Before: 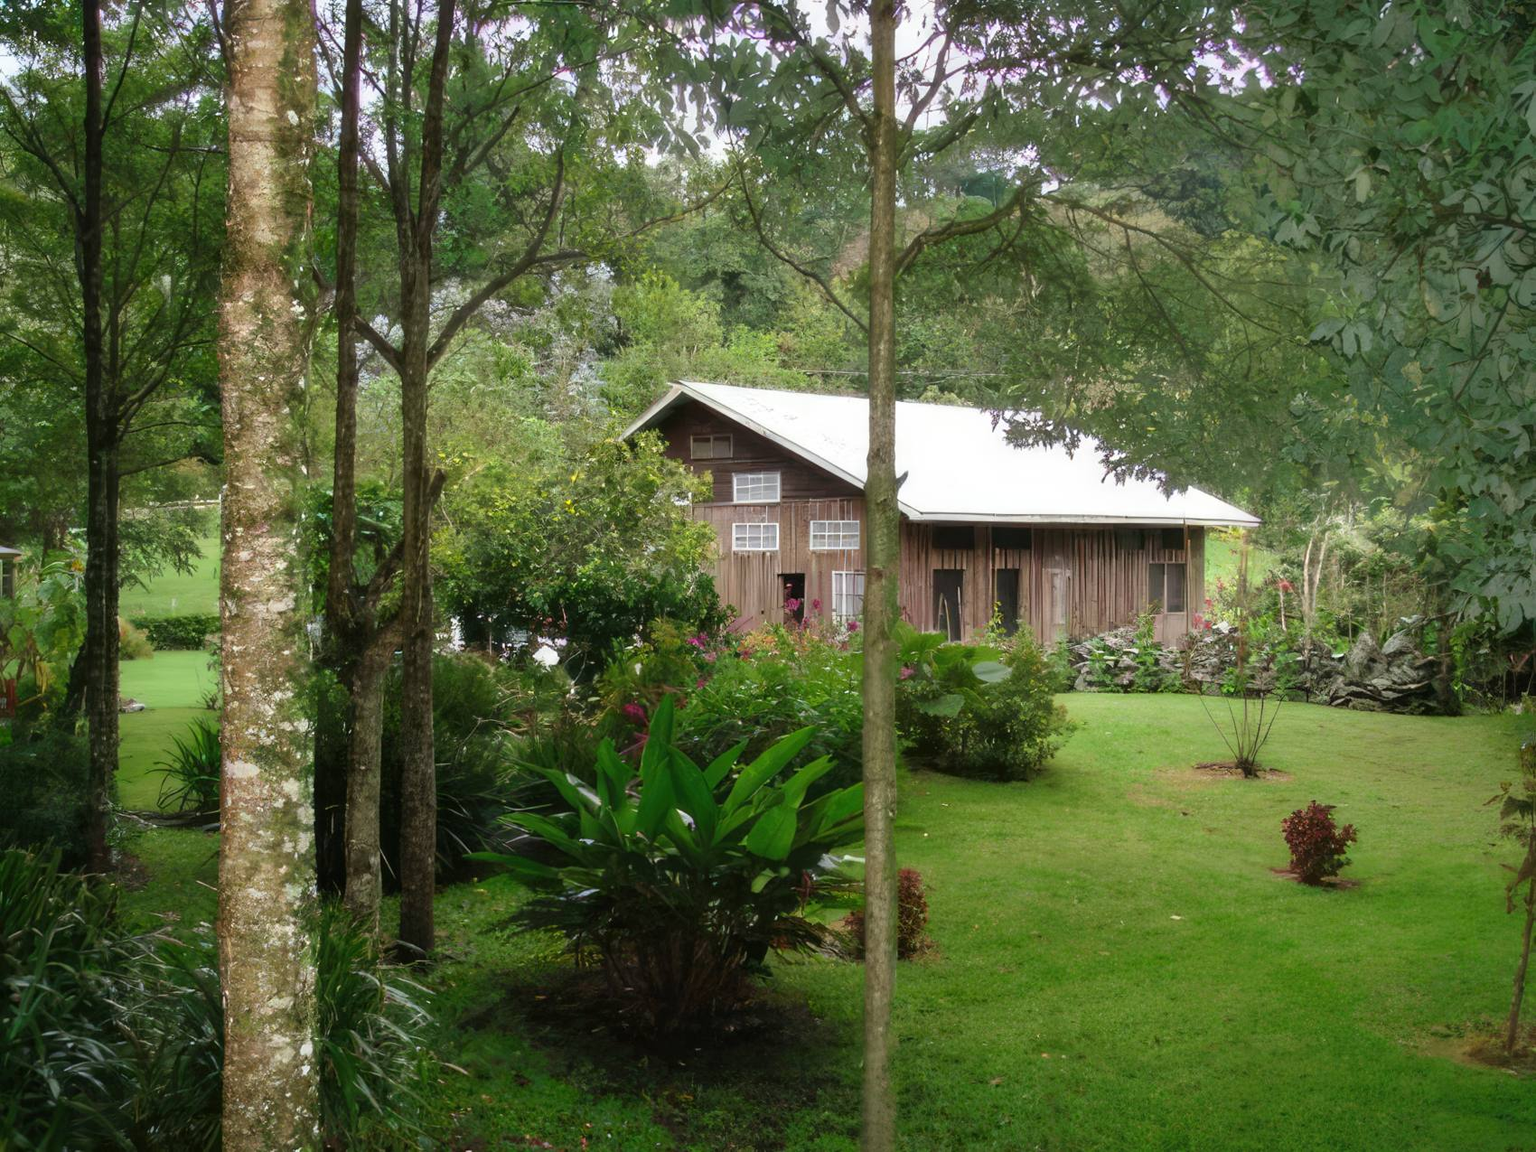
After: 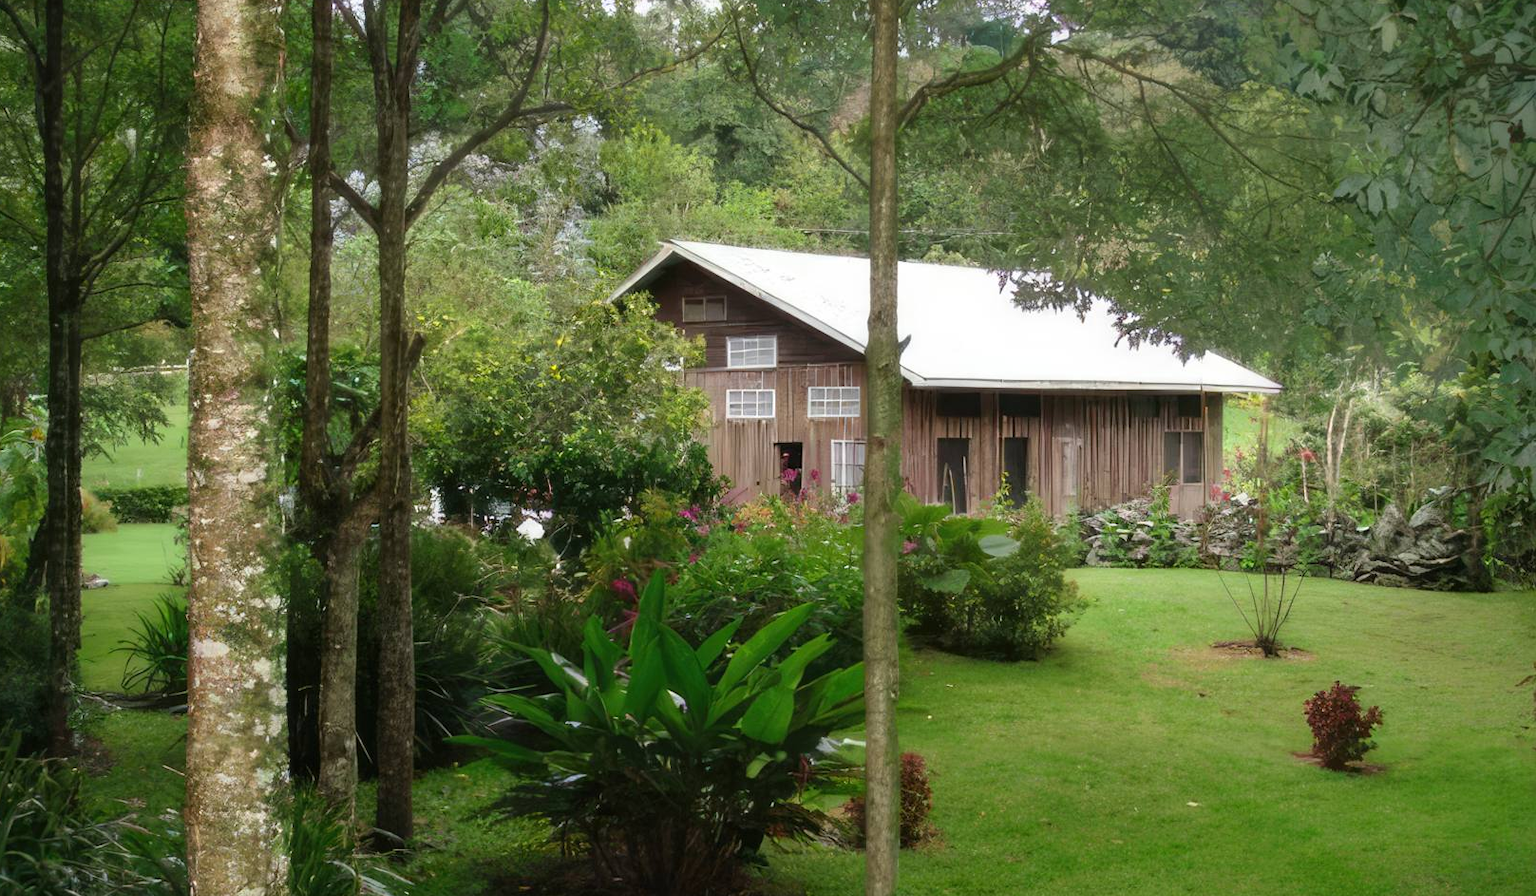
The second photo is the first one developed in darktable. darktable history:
crop and rotate: left 2.769%, top 13.313%, right 2.093%, bottom 12.597%
